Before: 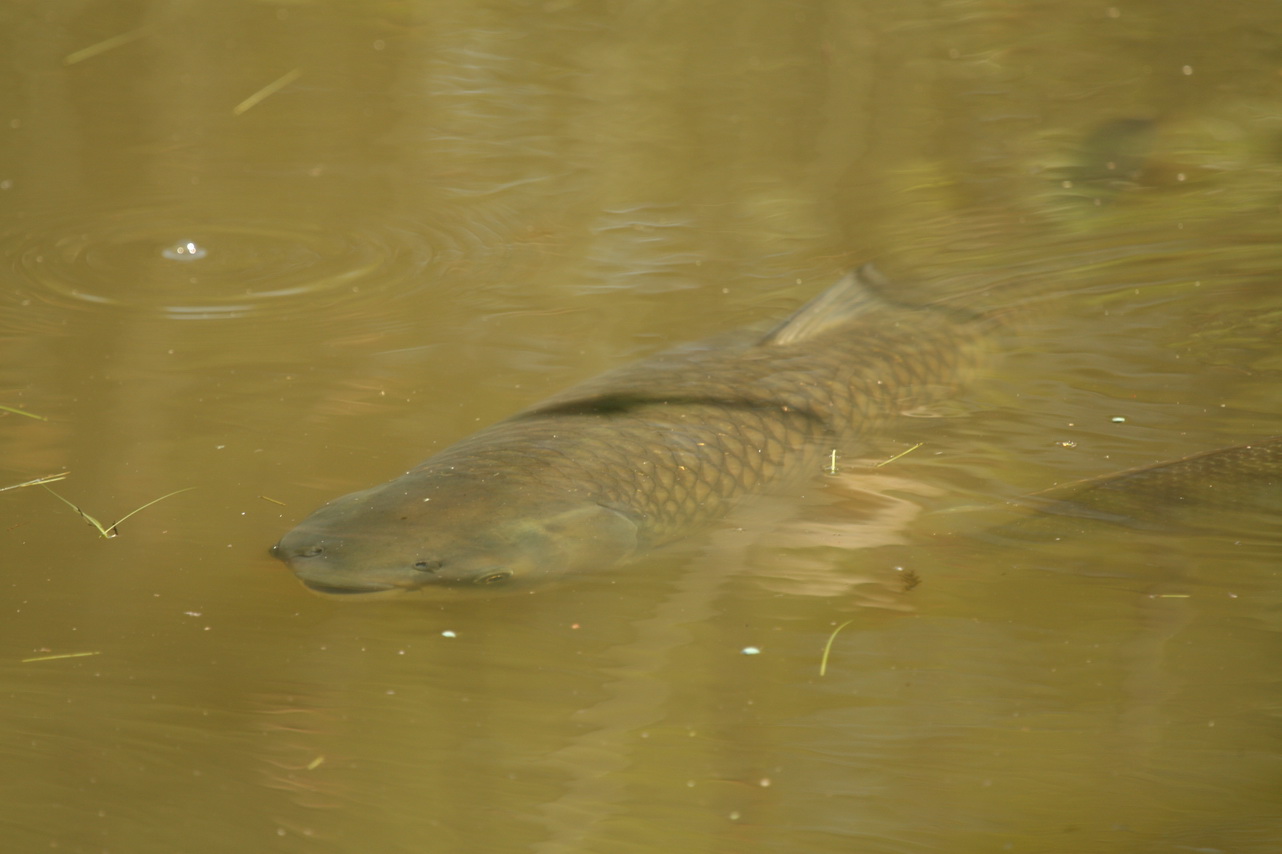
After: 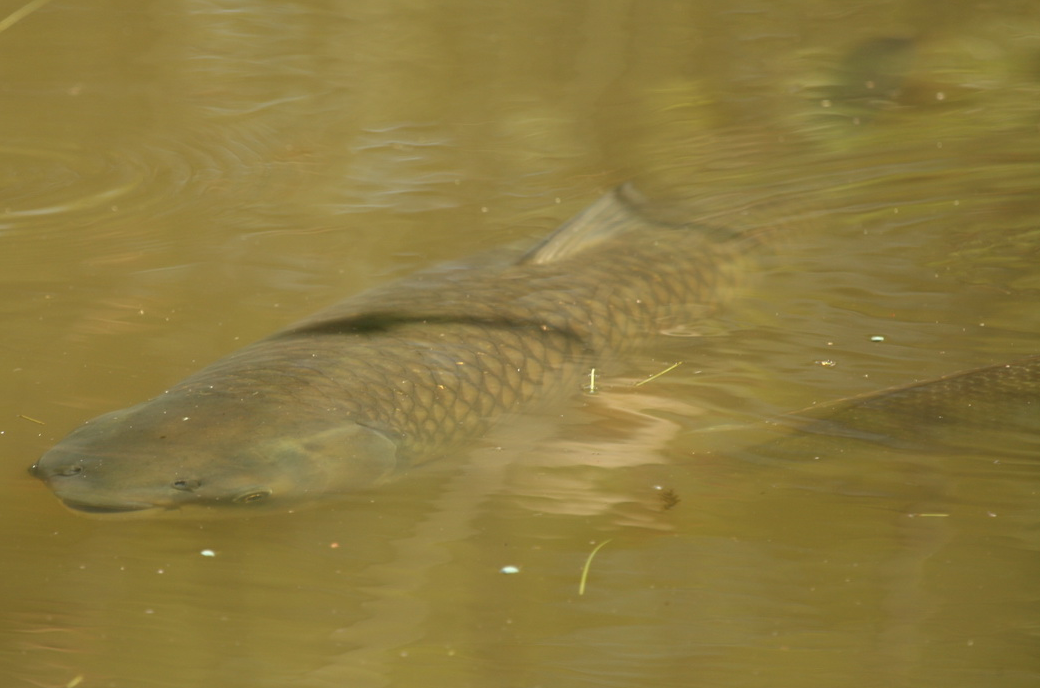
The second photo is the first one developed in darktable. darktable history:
crop: left 18.822%, top 9.572%, right 0.001%, bottom 9.792%
